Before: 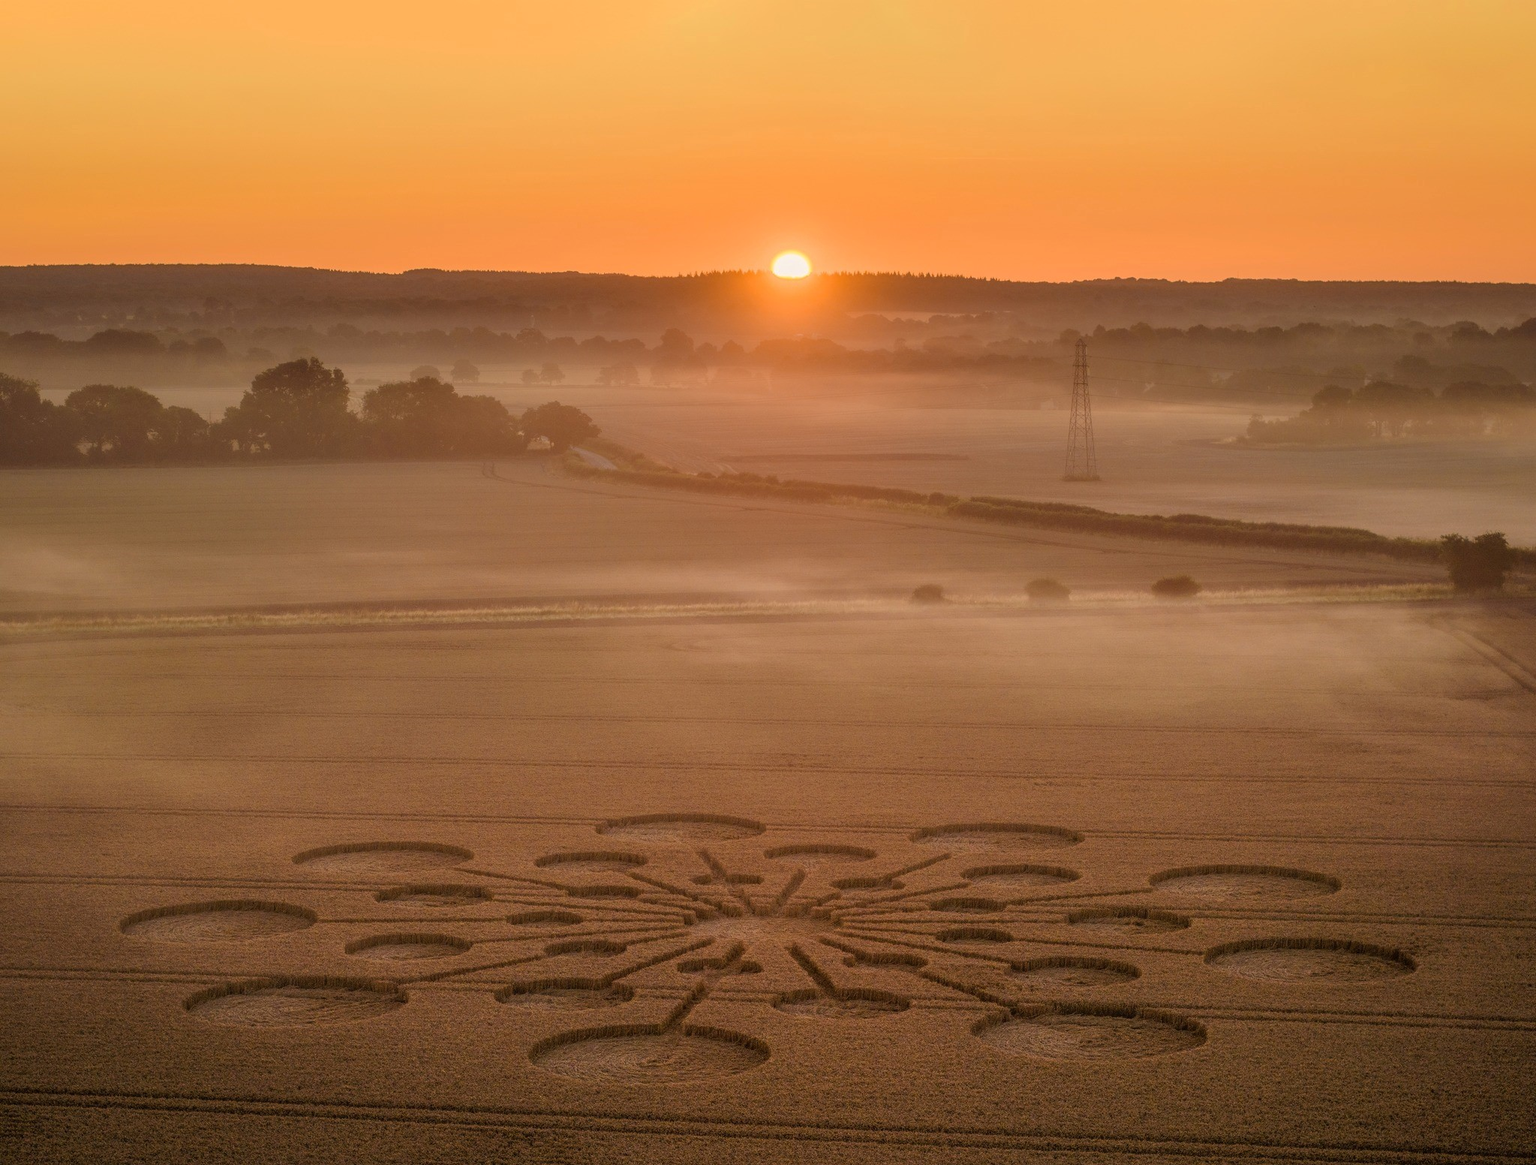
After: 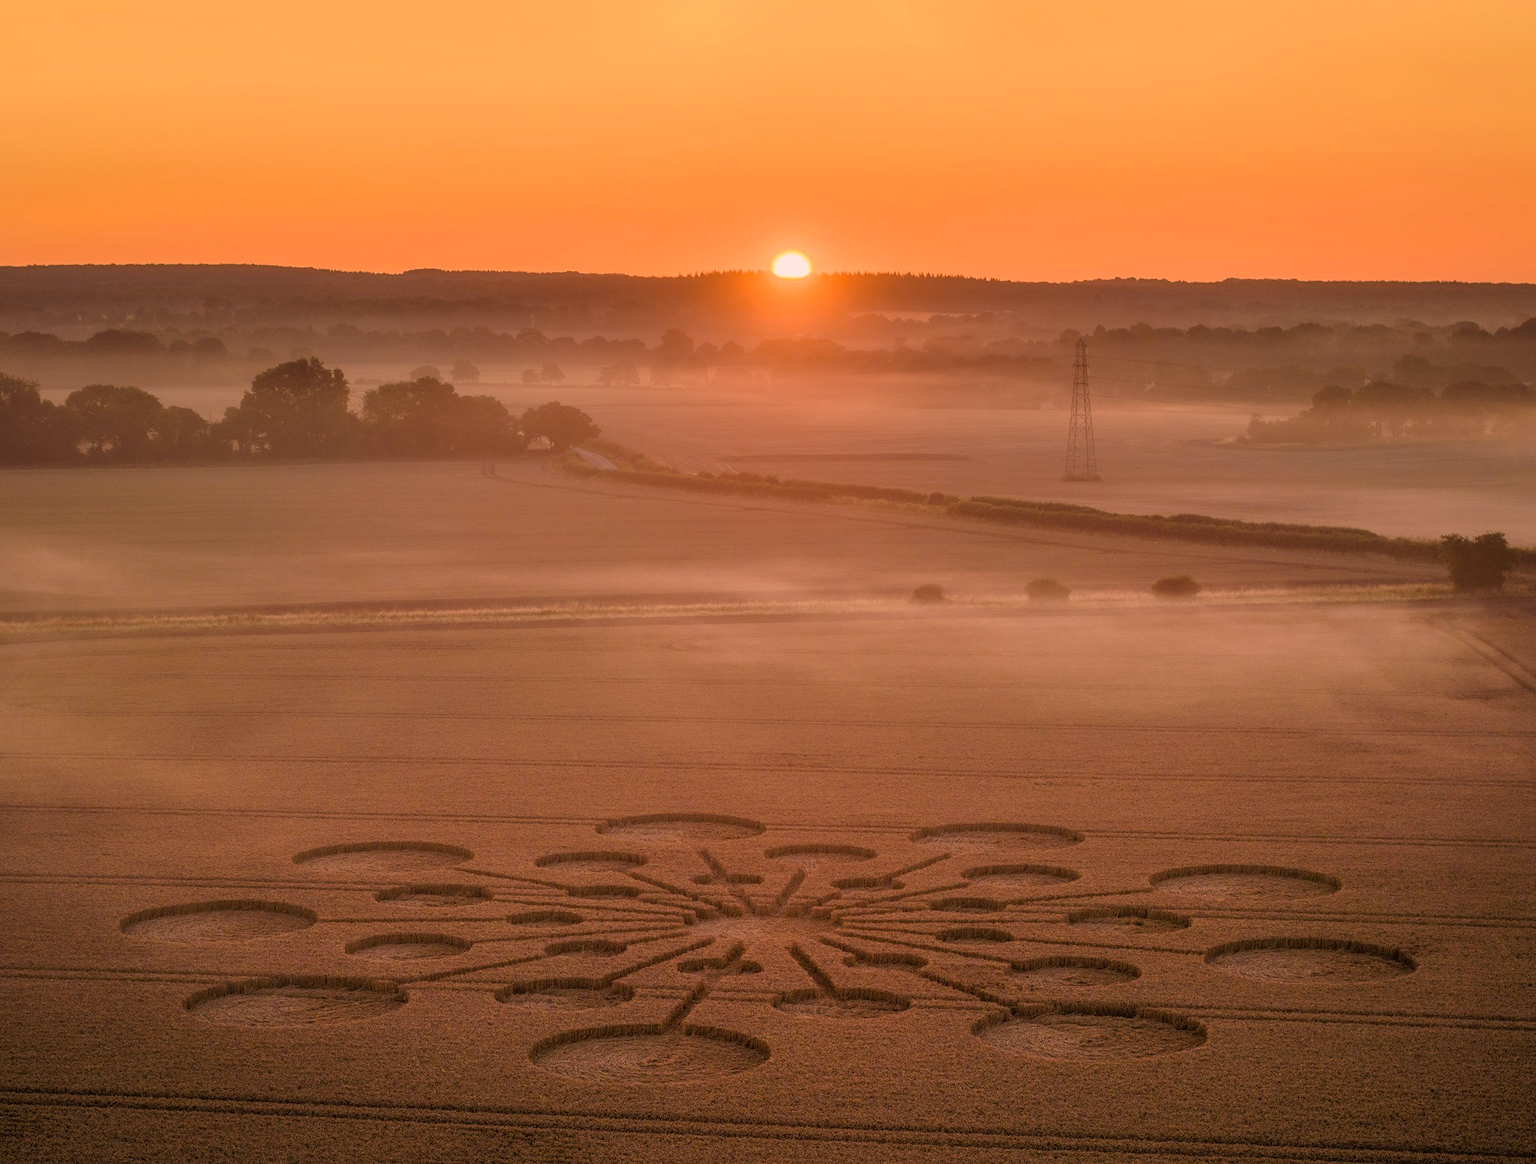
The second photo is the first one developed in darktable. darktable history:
color correction: highlights a* 14.57, highlights b* 4.68
